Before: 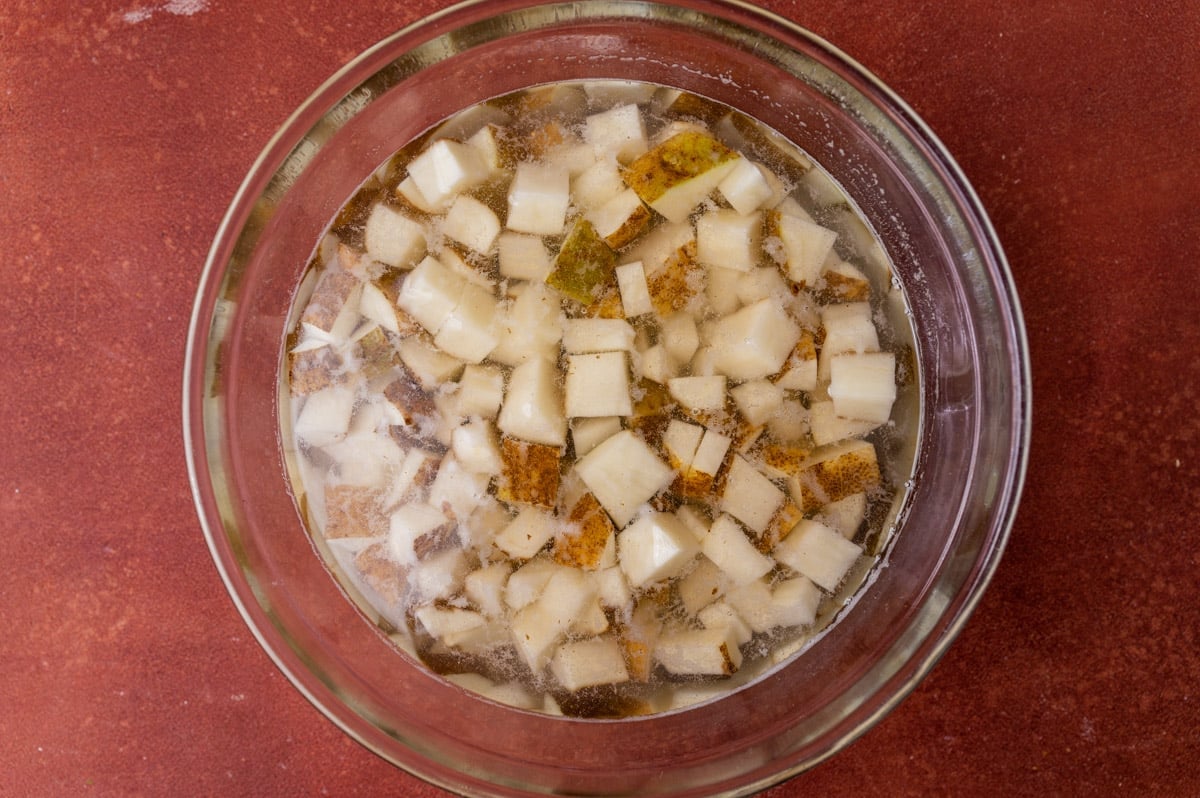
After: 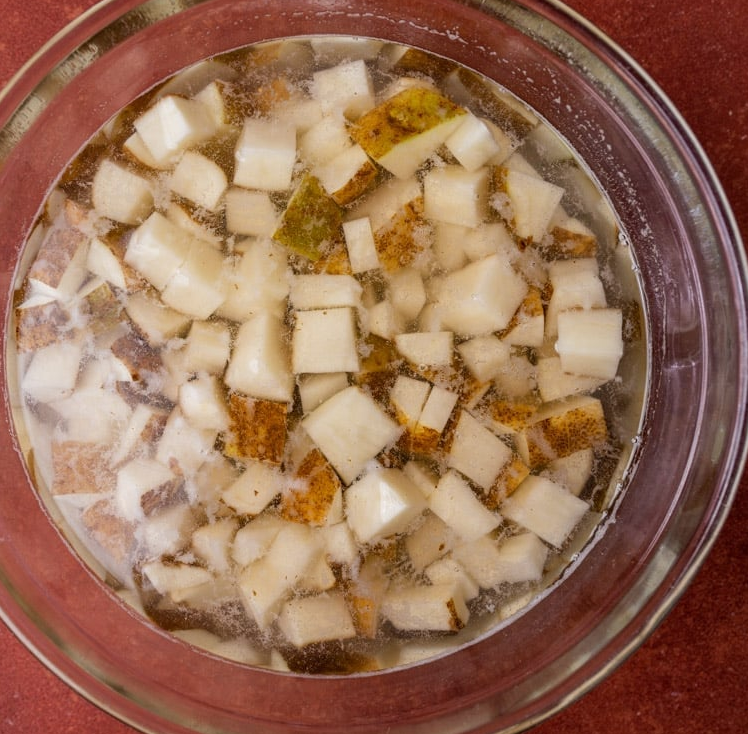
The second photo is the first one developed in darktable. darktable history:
crop and rotate: left 22.792%, top 5.623%, right 14.794%, bottom 2.32%
